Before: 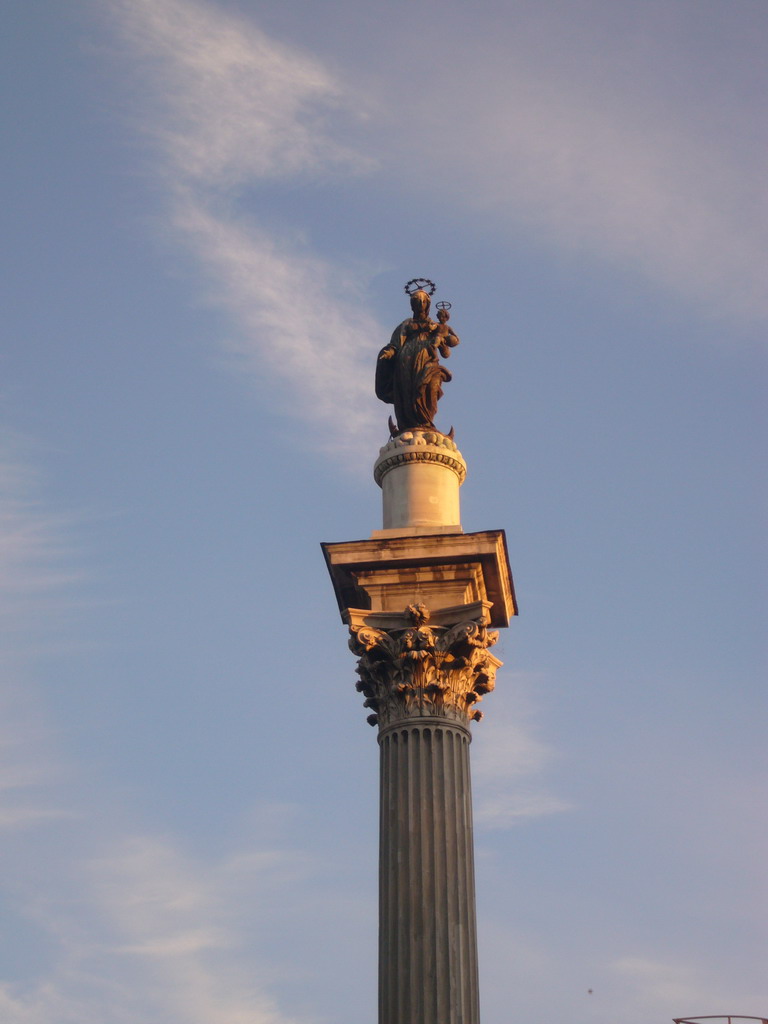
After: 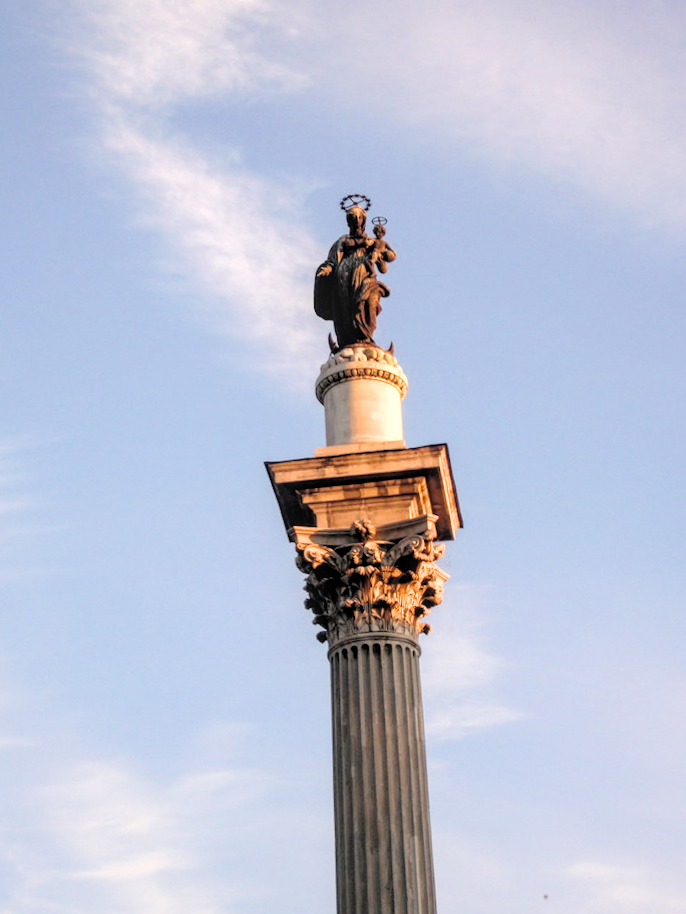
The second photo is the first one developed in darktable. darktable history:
exposure: black level correction 0, exposure 1.015 EV, compensate exposure bias true, compensate highlight preservation false
crop and rotate: angle 1.96°, left 5.673%, top 5.673%
rotate and perspective: rotation 0.174°, lens shift (vertical) 0.013, lens shift (horizontal) 0.019, shear 0.001, automatic cropping original format, crop left 0.007, crop right 0.991, crop top 0.016, crop bottom 0.997
local contrast: on, module defaults
levels: levels [0, 0.476, 0.951]
filmic rgb: black relative exposure -3.31 EV, white relative exposure 3.45 EV, hardness 2.36, contrast 1.103
